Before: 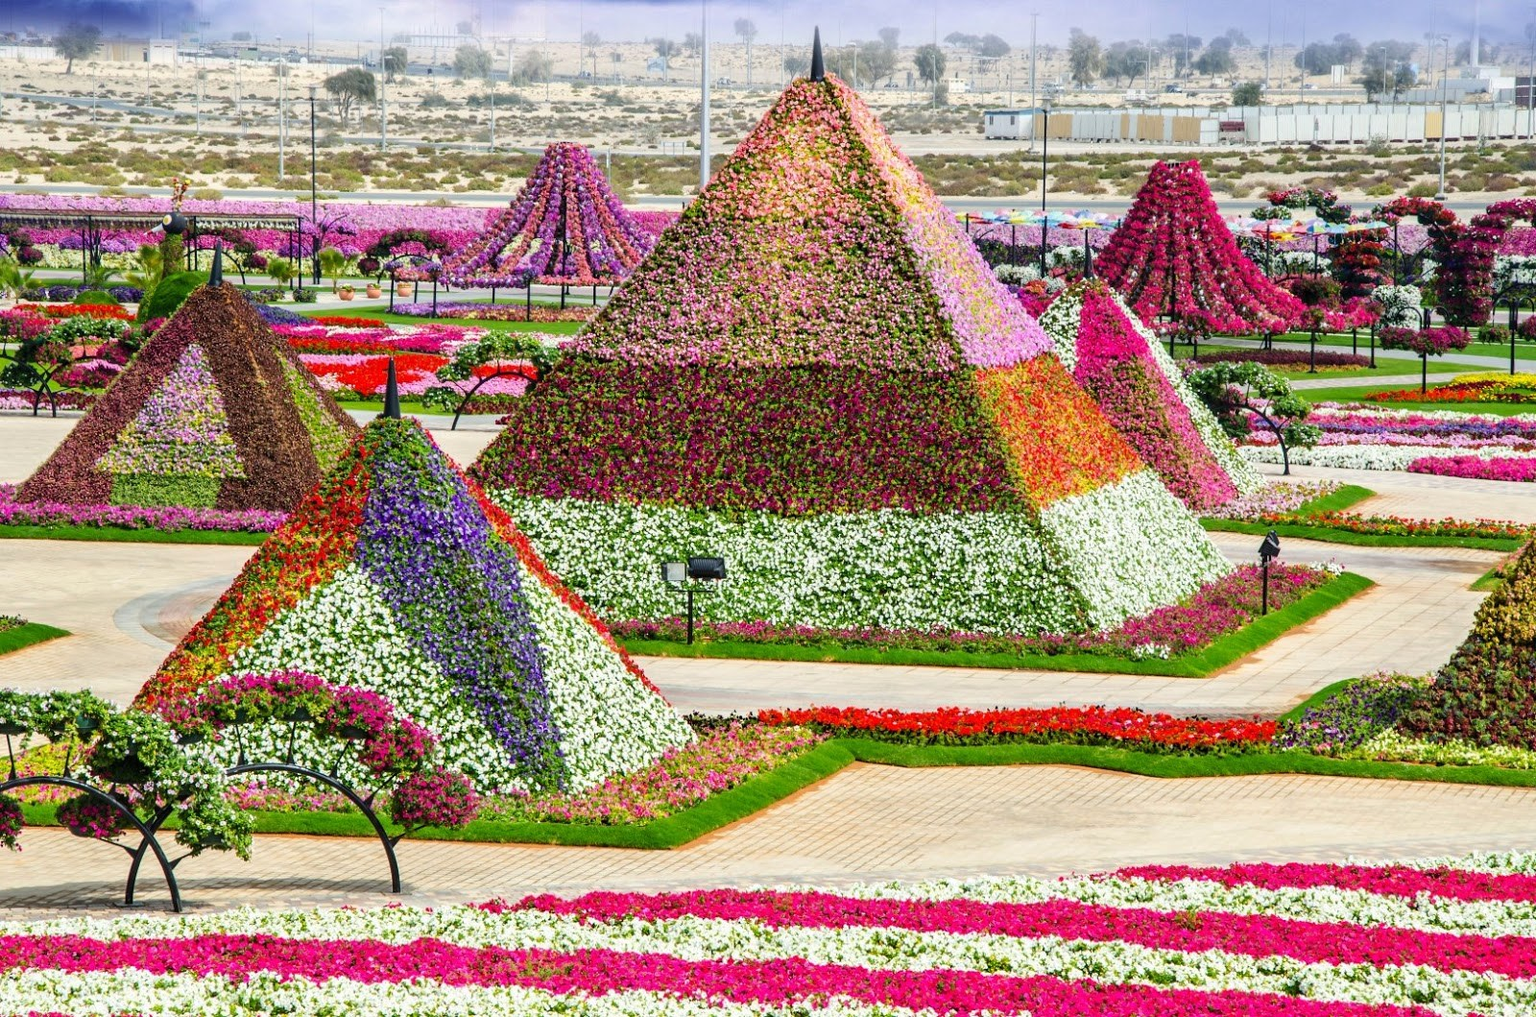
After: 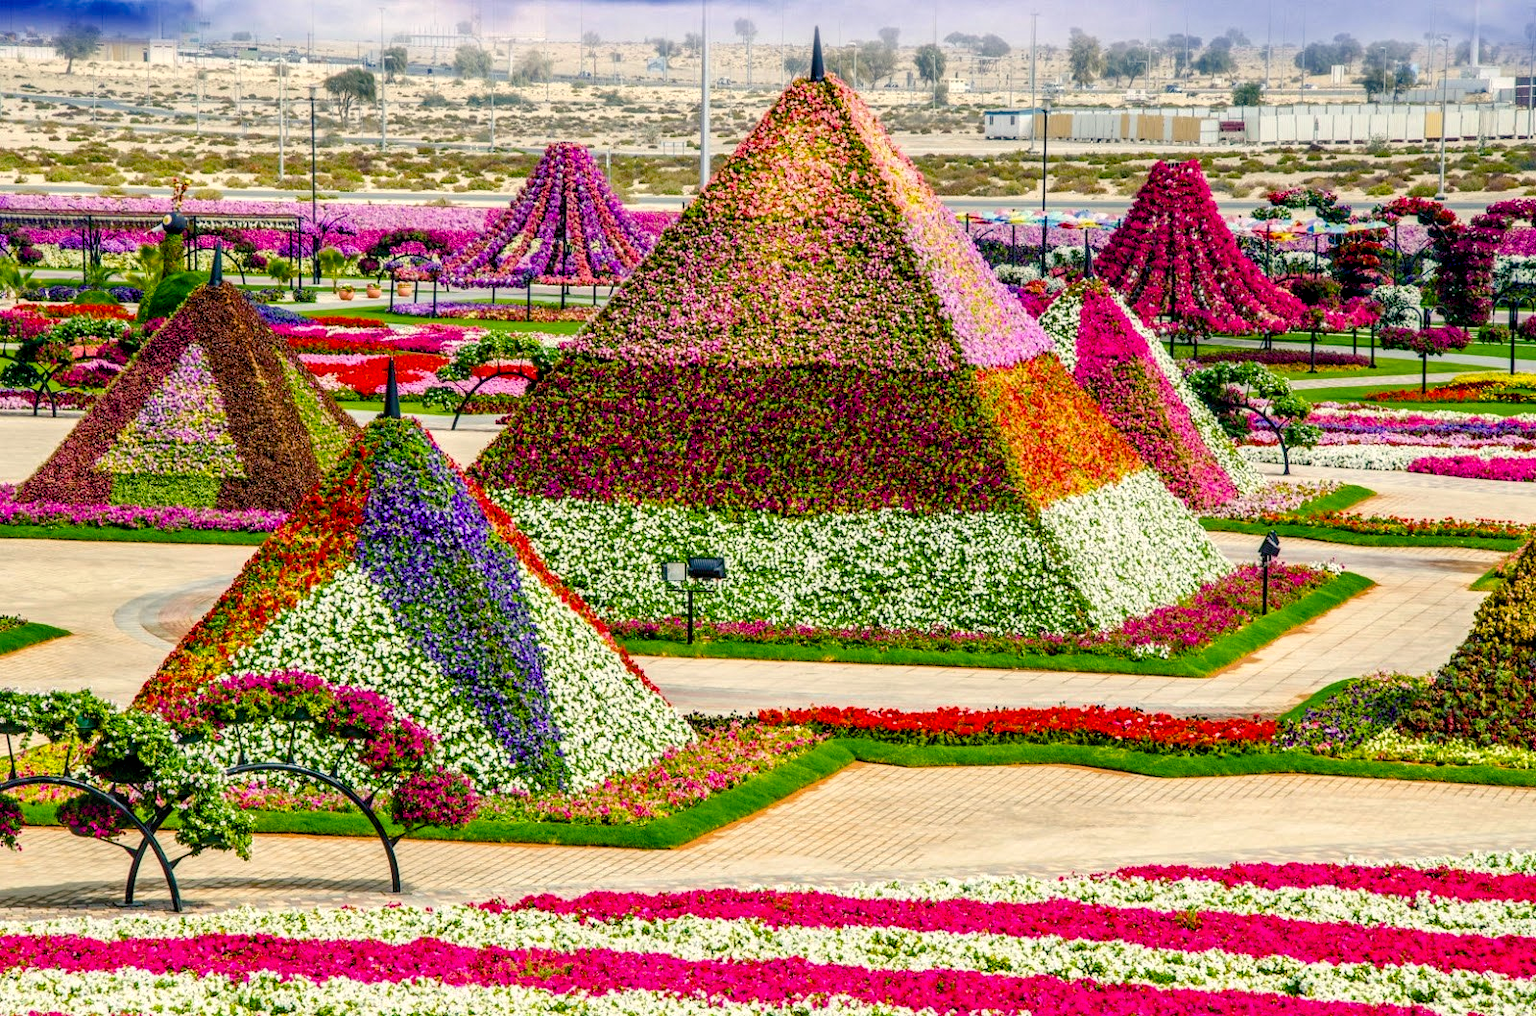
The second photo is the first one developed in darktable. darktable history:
color balance rgb: shadows lift › chroma 3%, shadows lift › hue 240.84°, highlights gain › chroma 3%, highlights gain › hue 73.2°, global offset › luminance -0.5%, perceptual saturation grading › global saturation 20%, perceptual saturation grading › highlights -25%, perceptual saturation grading › shadows 50%, global vibrance 25.26%
local contrast: on, module defaults
